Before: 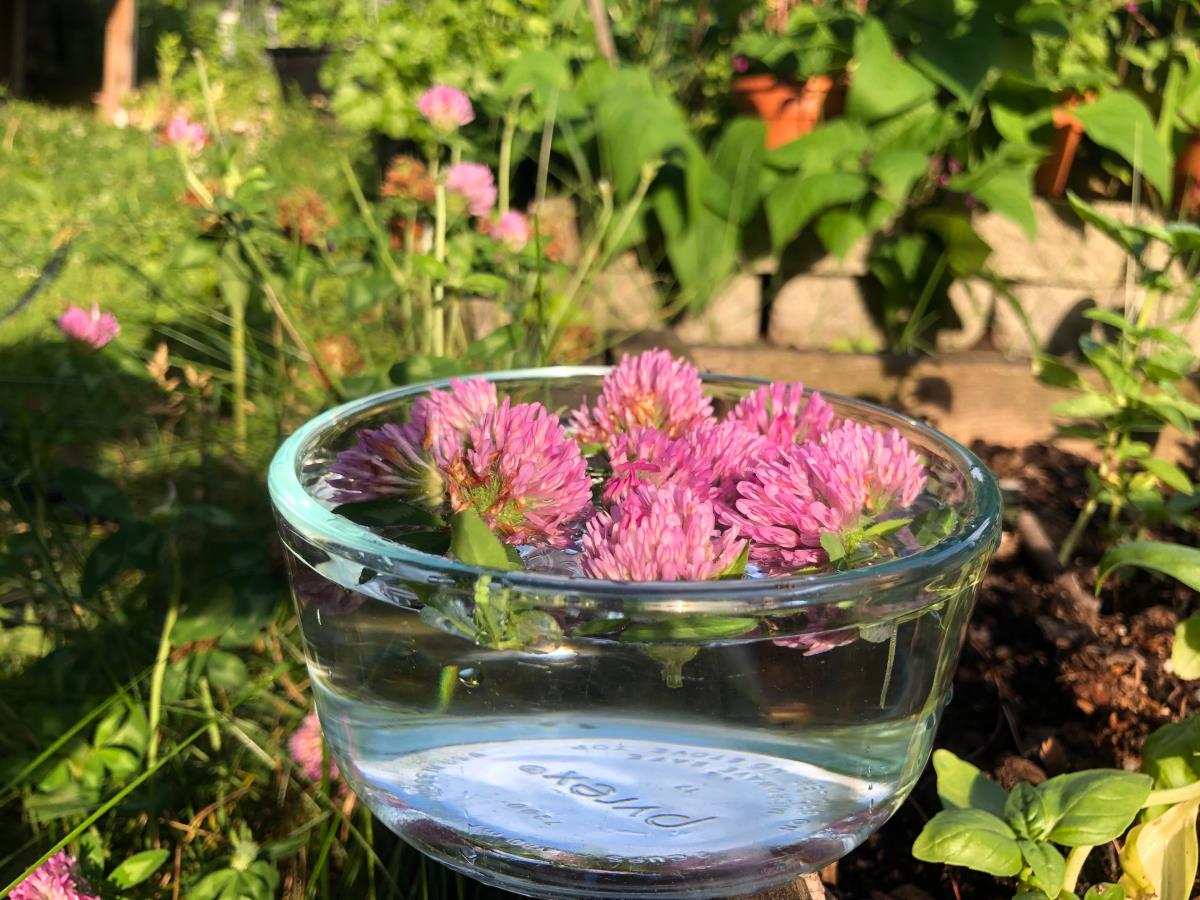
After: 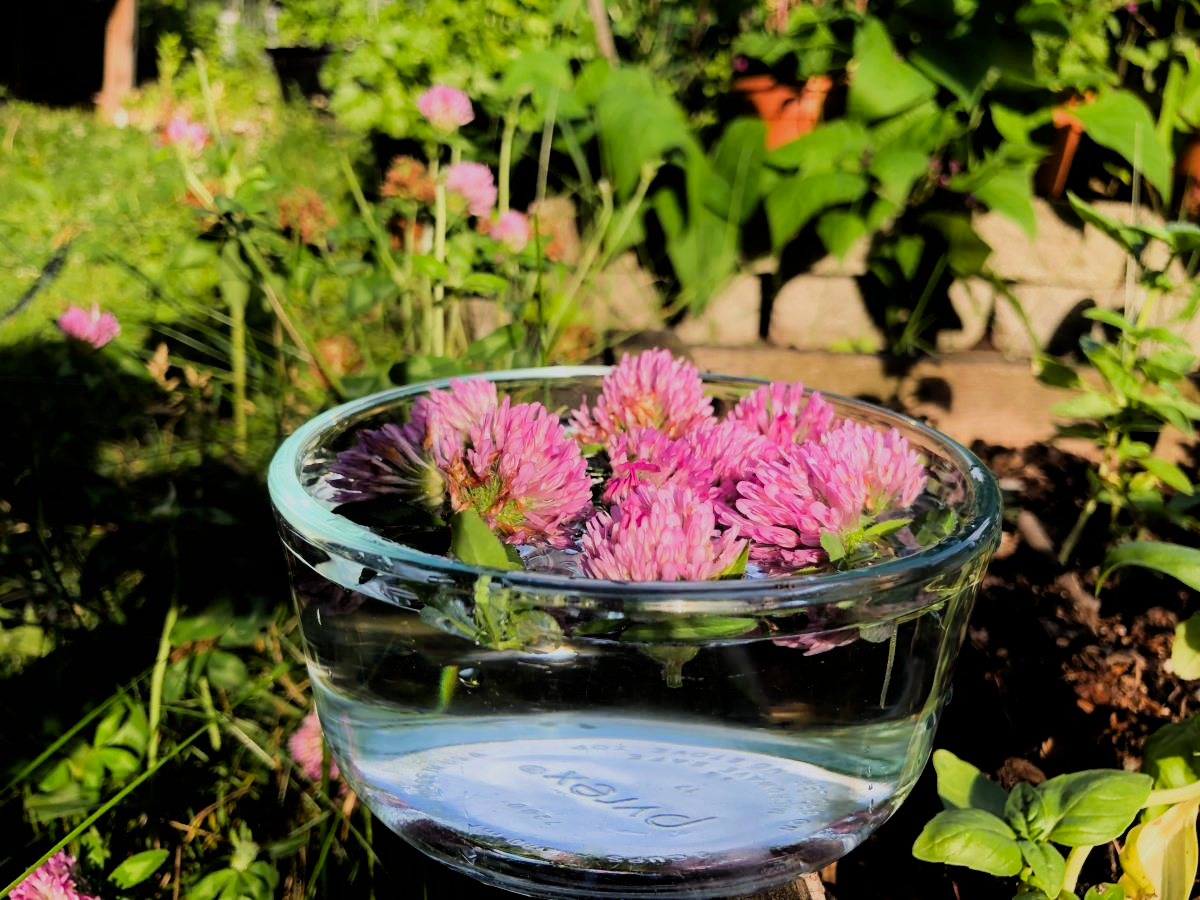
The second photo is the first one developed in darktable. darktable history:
tone equalizer: -8 EV -0.001 EV, -7 EV 0.001 EV, -6 EV -0.002 EV, -5 EV -0.003 EV, -4 EV -0.062 EV, -3 EV -0.222 EV, -2 EV -0.267 EV, -1 EV 0.105 EV, +0 EV 0.303 EV
exposure: exposure -0.04 EV, compensate highlight preservation false
contrast brightness saturation: contrast 0.04, saturation 0.16
white balance: red 0.982, blue 1.018
filmic rgb: black relative exposure -4.14 EV, white relative exposure 5.1 EV, hardness 2.11, contrast 1.165
